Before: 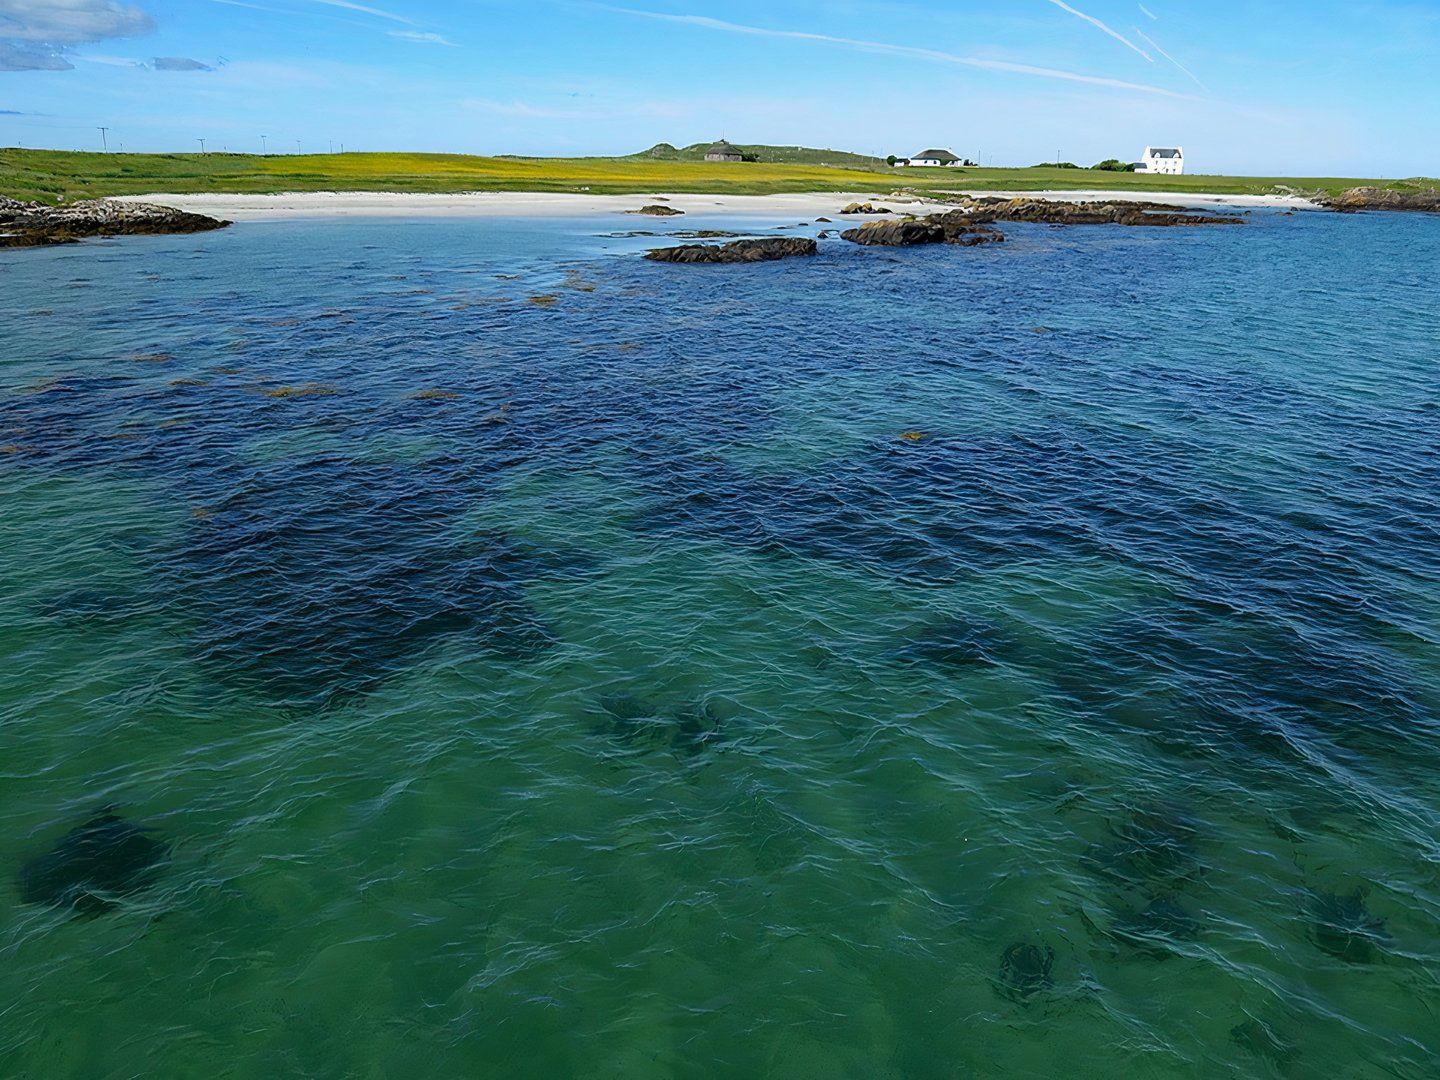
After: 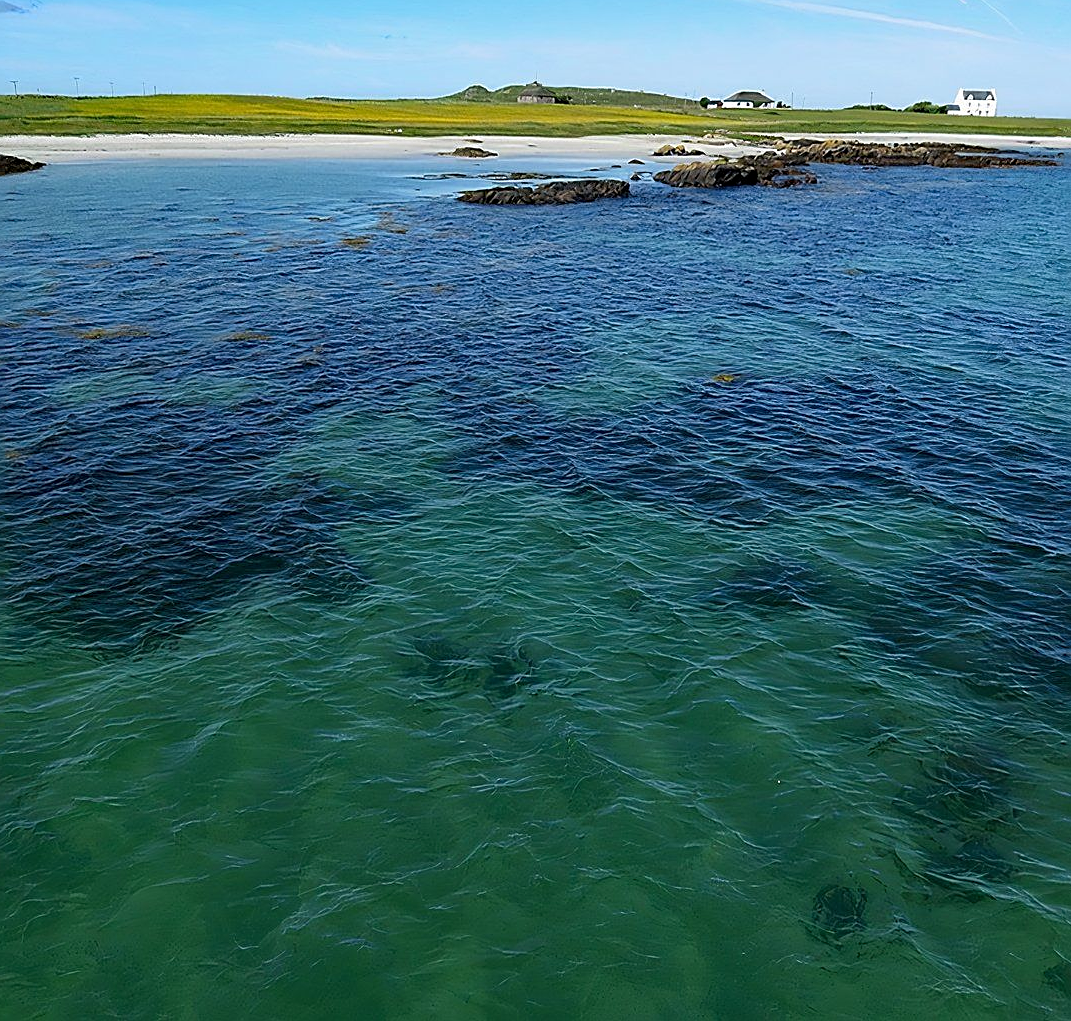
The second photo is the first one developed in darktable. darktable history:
sharpen: on, module defaults
exposure: black level correction 0.001, compensate highlight preservation false
crop and rotate: left 13.042%, top 5.43%, right 12.533%
